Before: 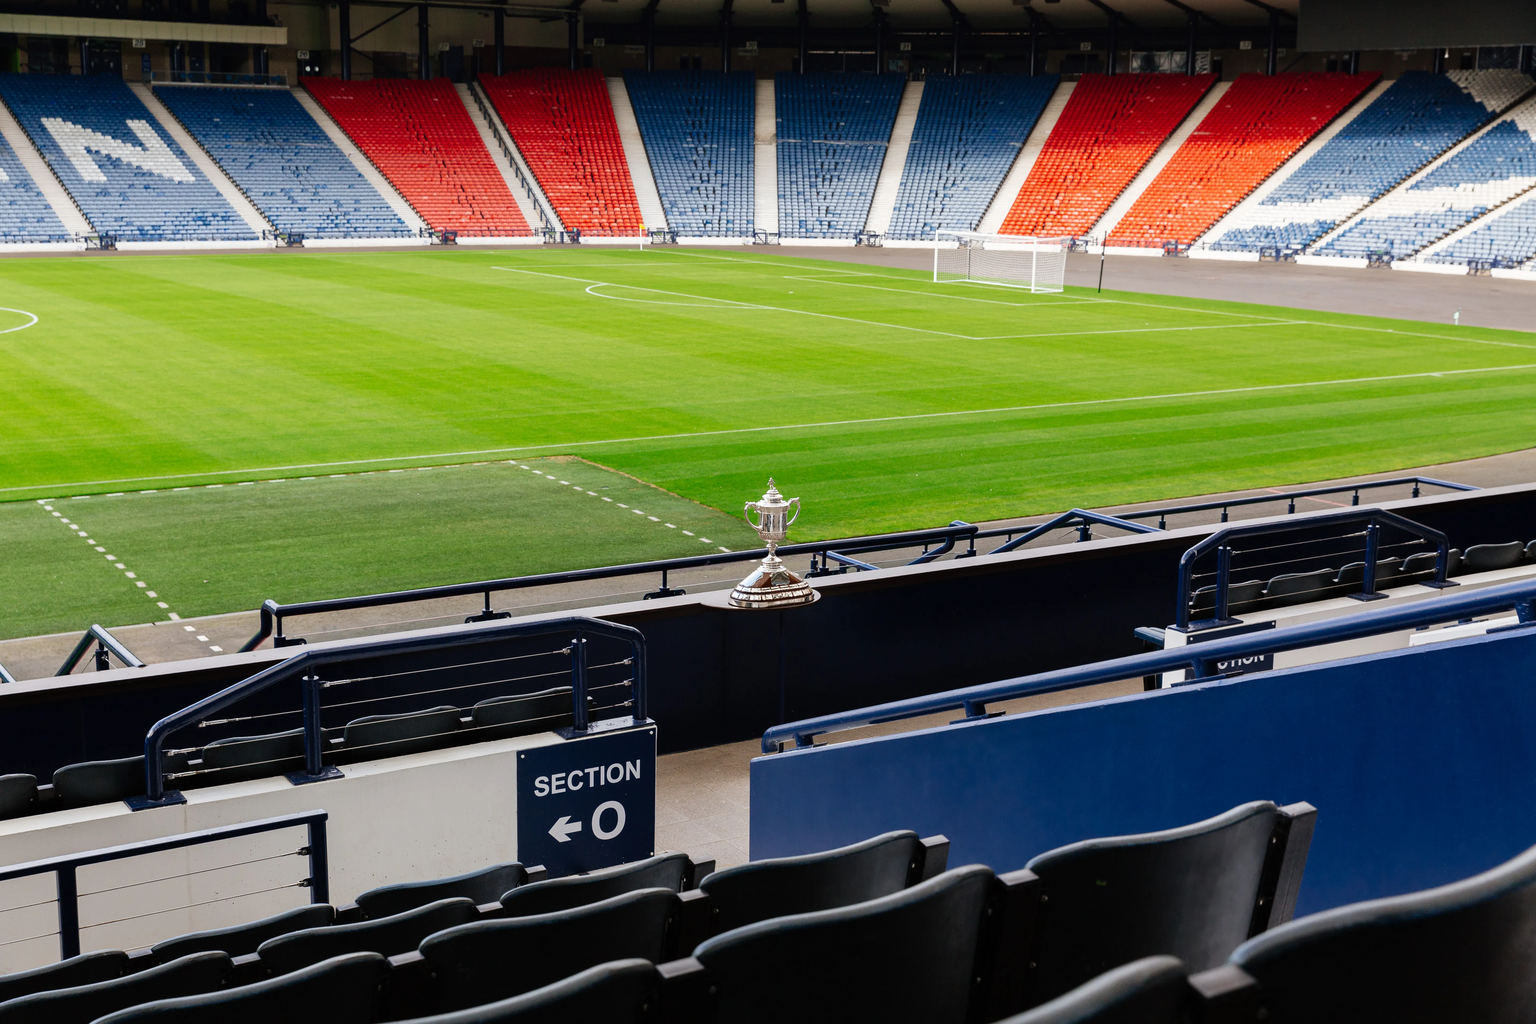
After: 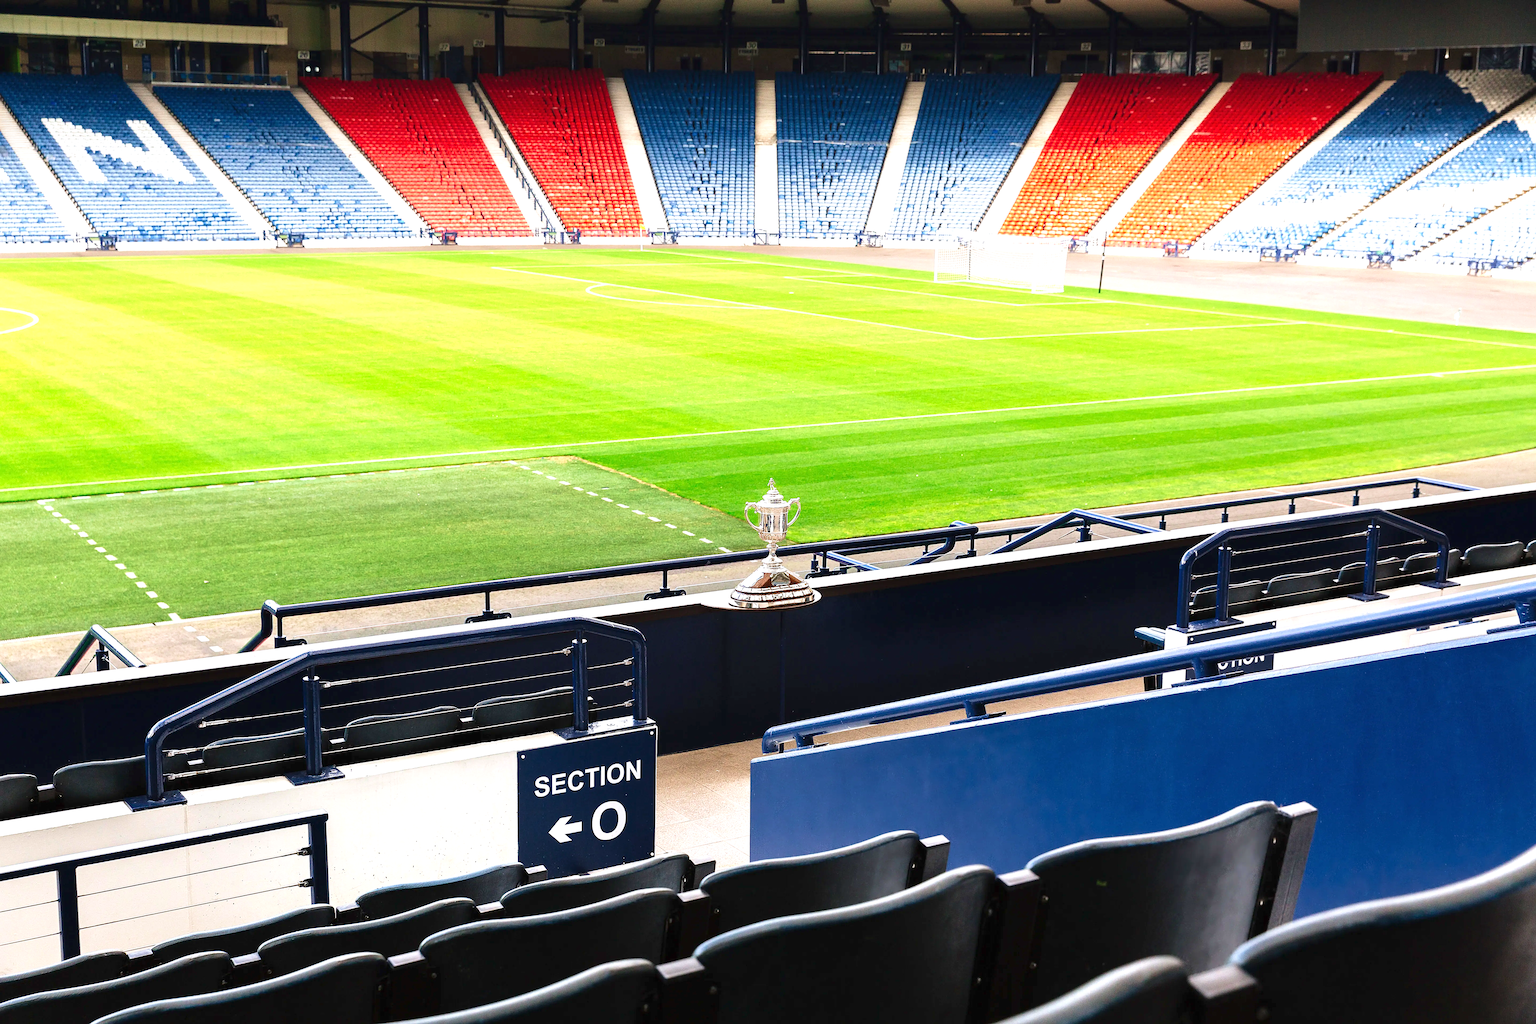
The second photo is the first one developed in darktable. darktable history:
exposure: black level correction 0, exposure 1.199 EV, compensate highlight preservation false
velvia: strength 24.64%
sharpen: on, module defaults
